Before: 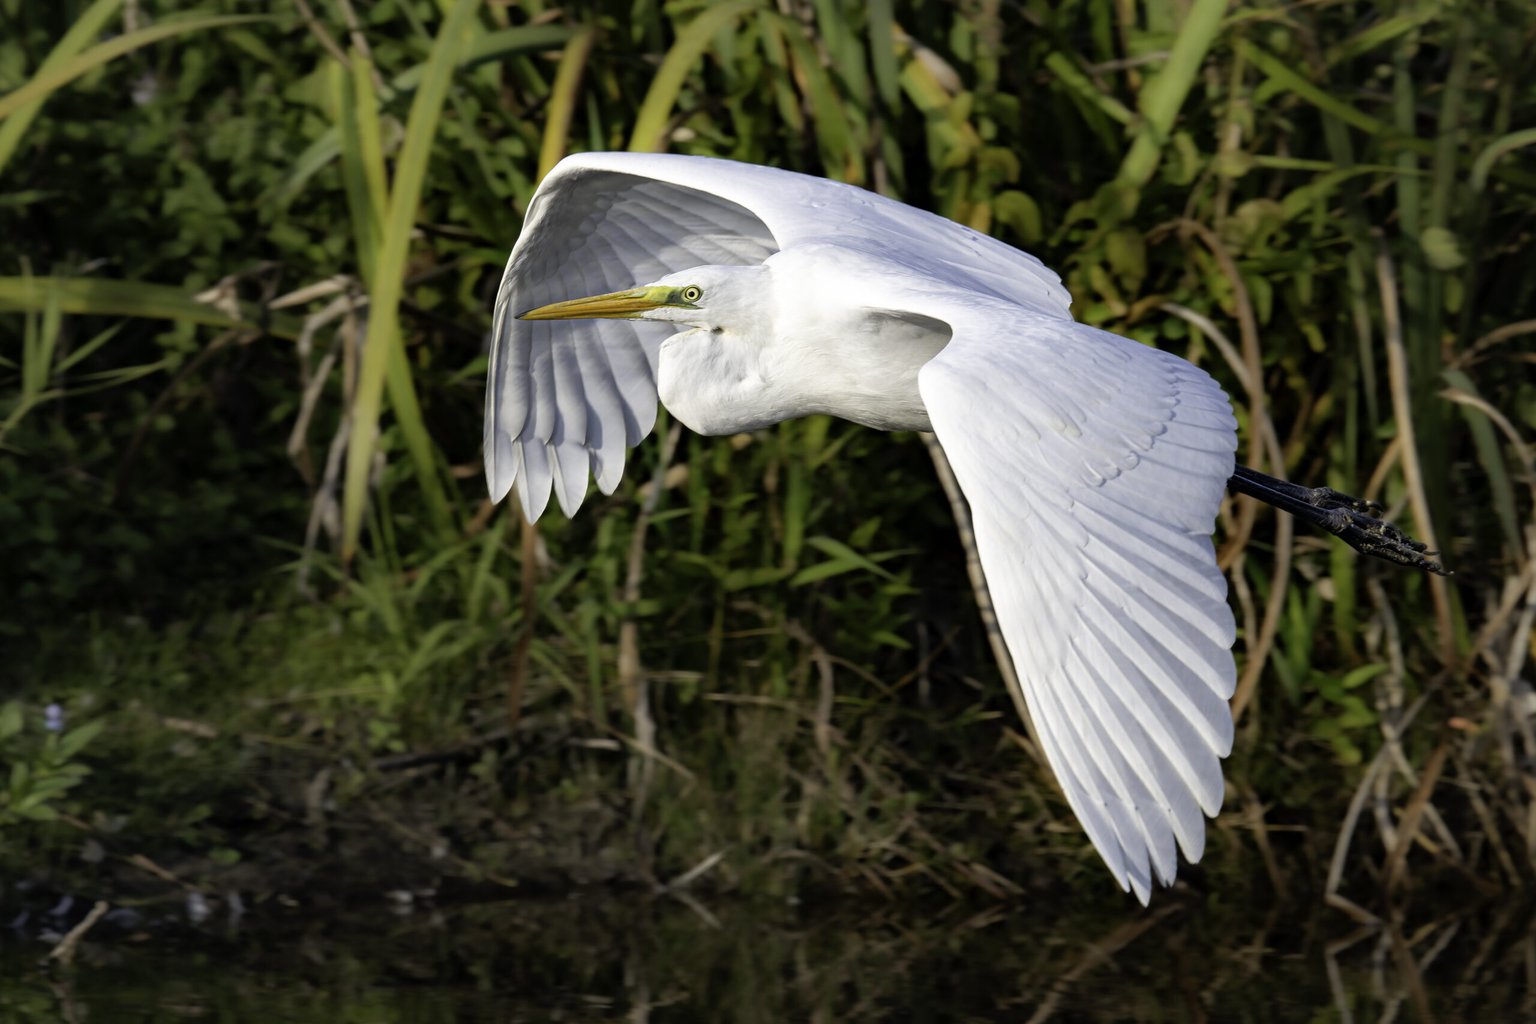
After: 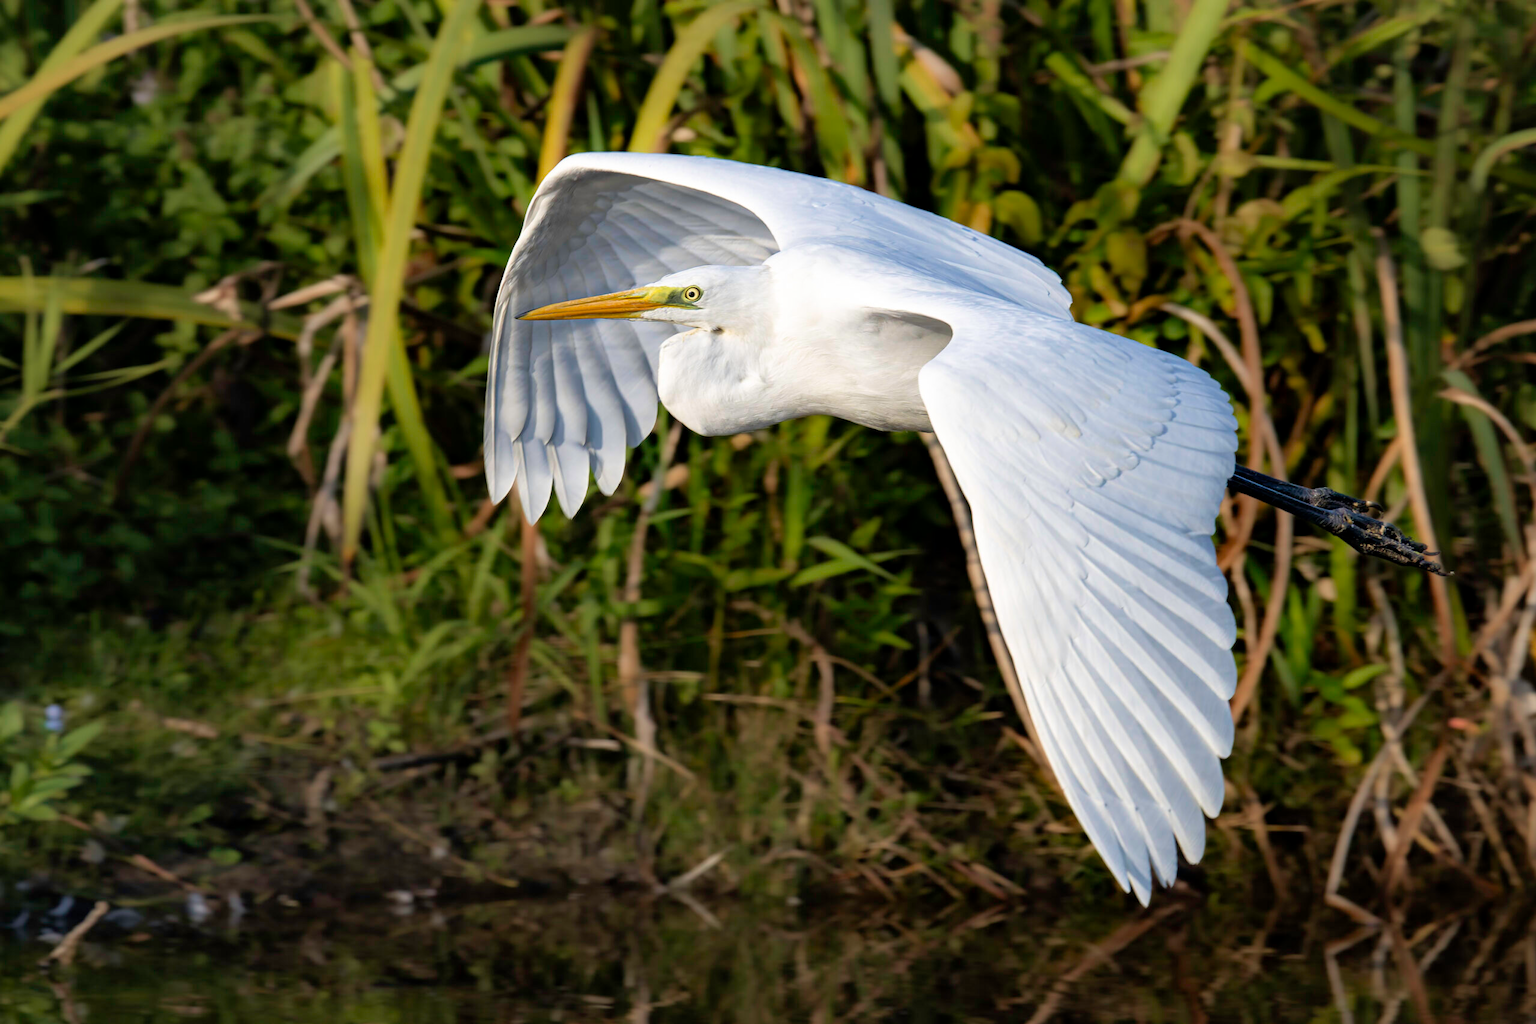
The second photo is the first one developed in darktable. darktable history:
white balance: red 1, blue 1
velvia: on, module defaults
